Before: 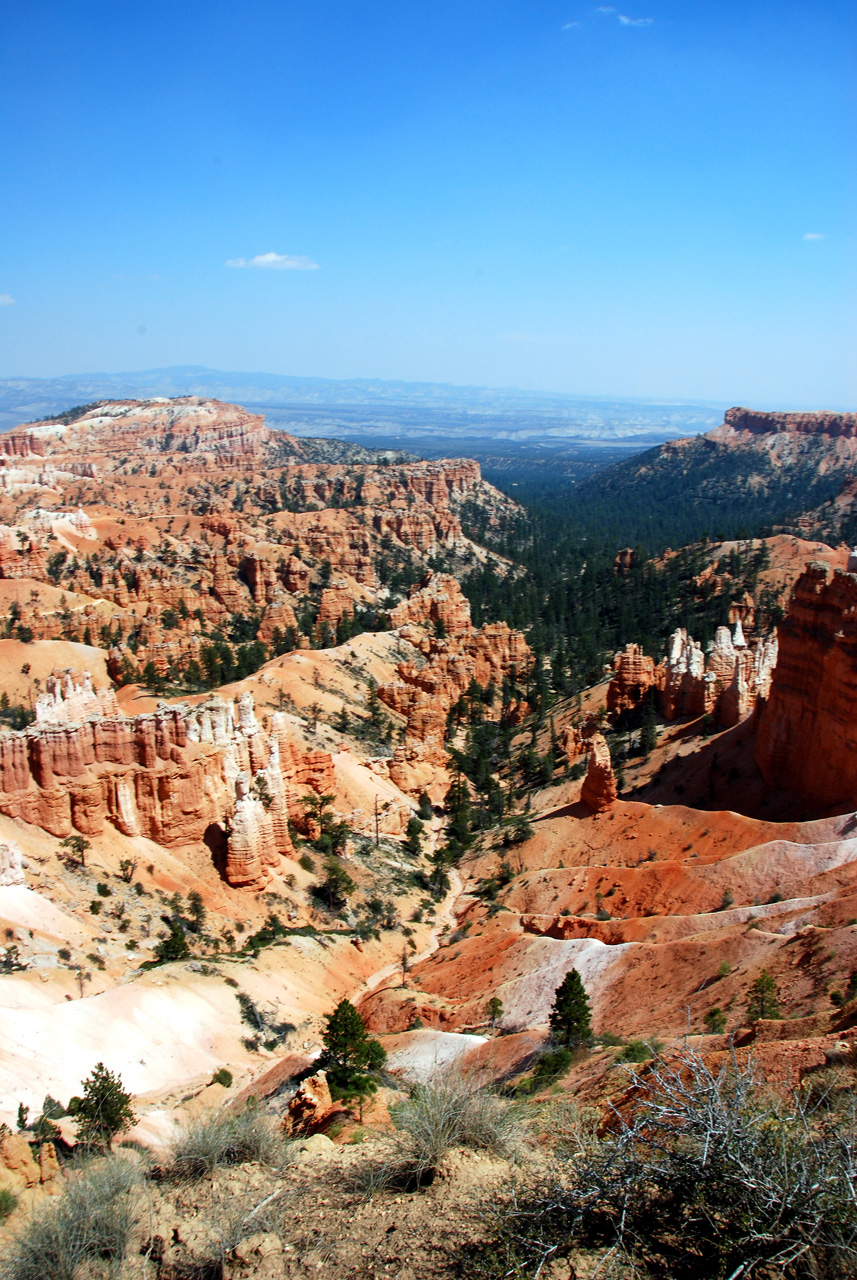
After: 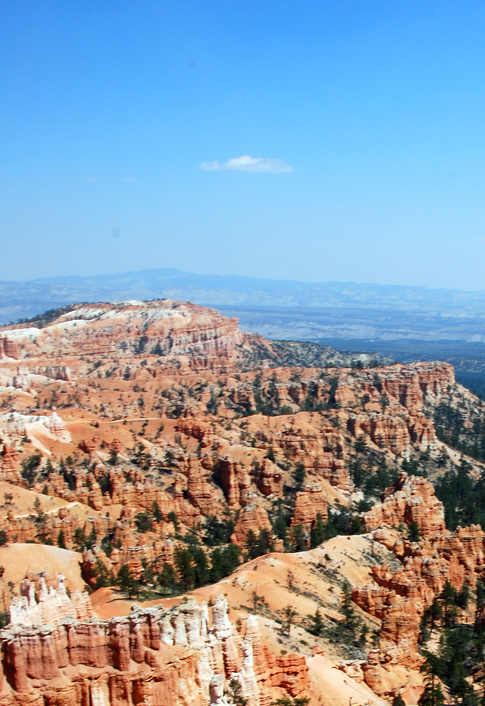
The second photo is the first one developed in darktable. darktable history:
crop and rotate: left 3.042%, top 7.64%, right 40.268%, bottom 37.139%
